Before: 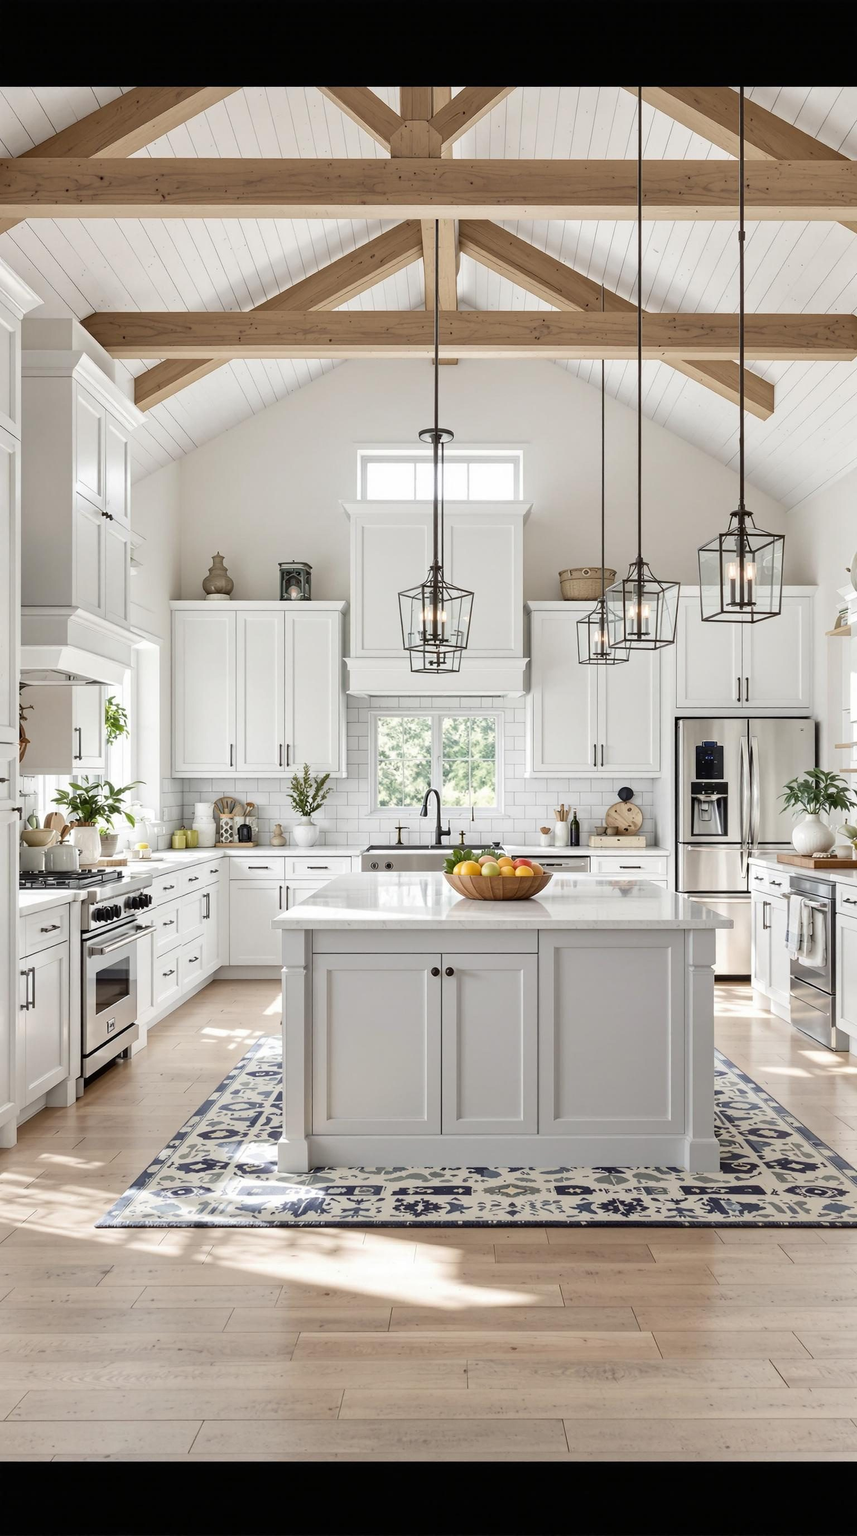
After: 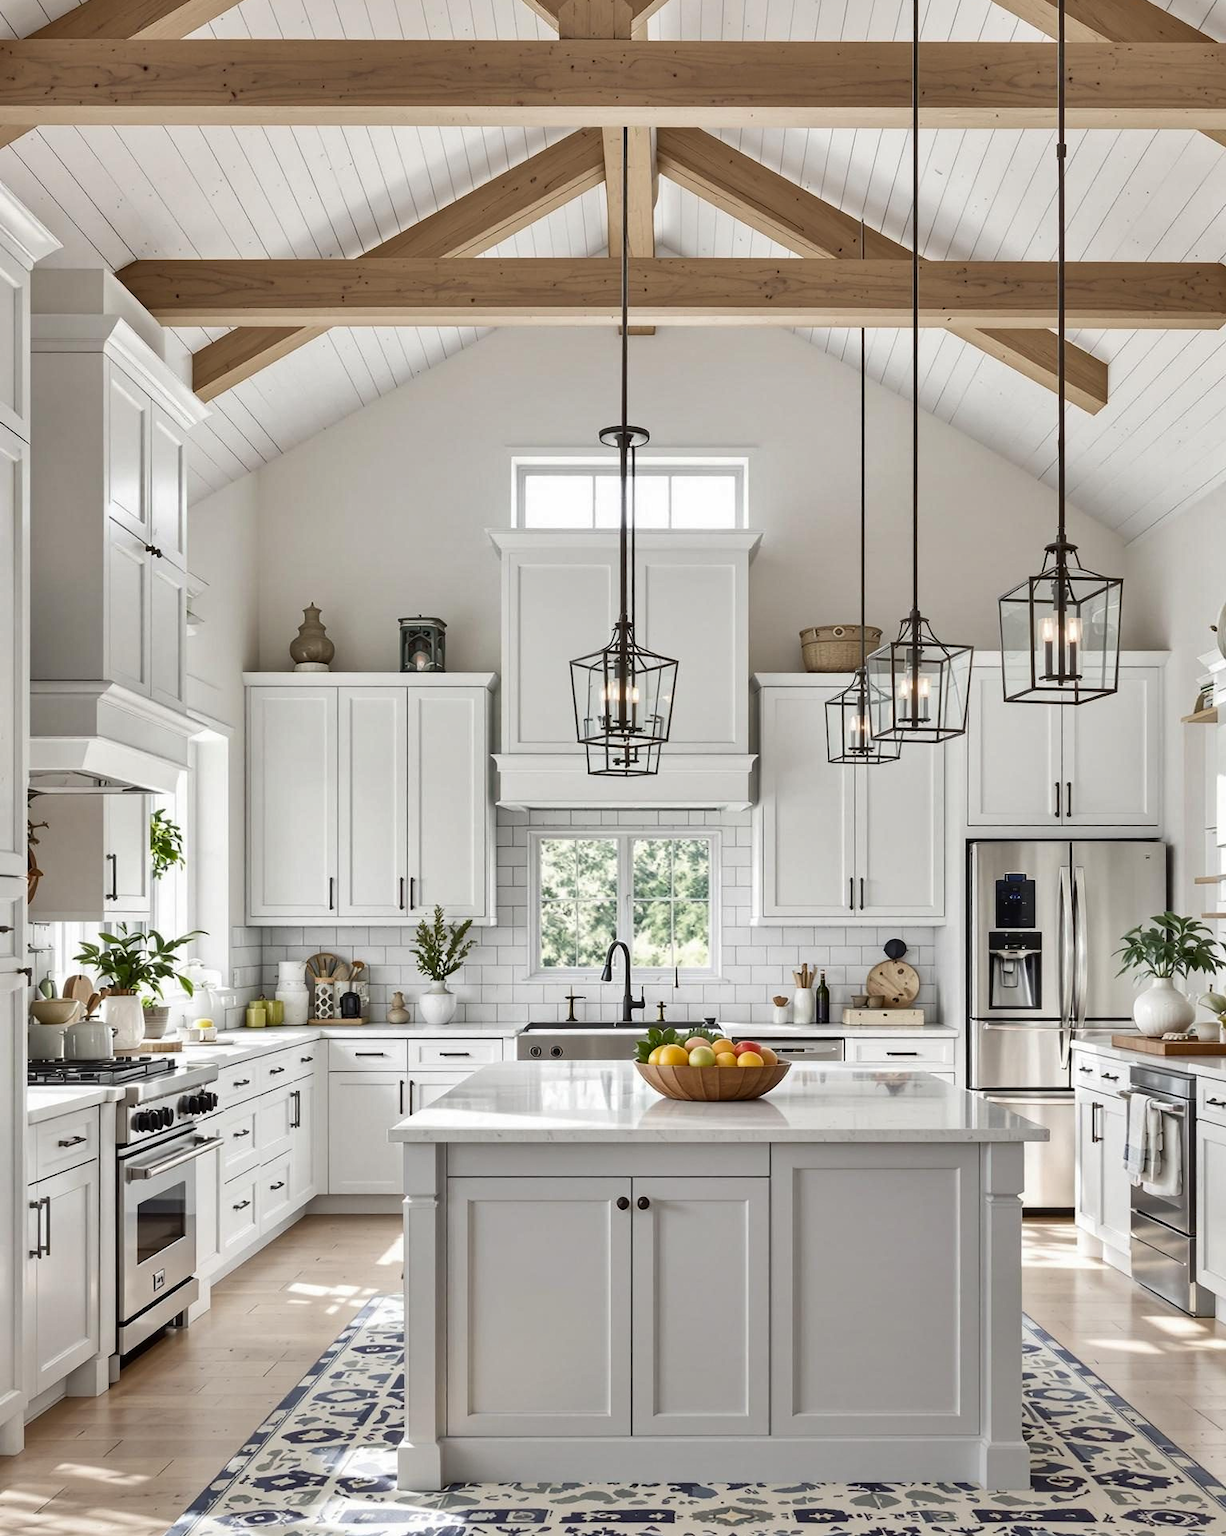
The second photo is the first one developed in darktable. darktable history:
crop and rotate: top 8.52%, bottom 21.534%
shadows and highlights: shadows 22.97, highlights -48.9, soften with gaussian
